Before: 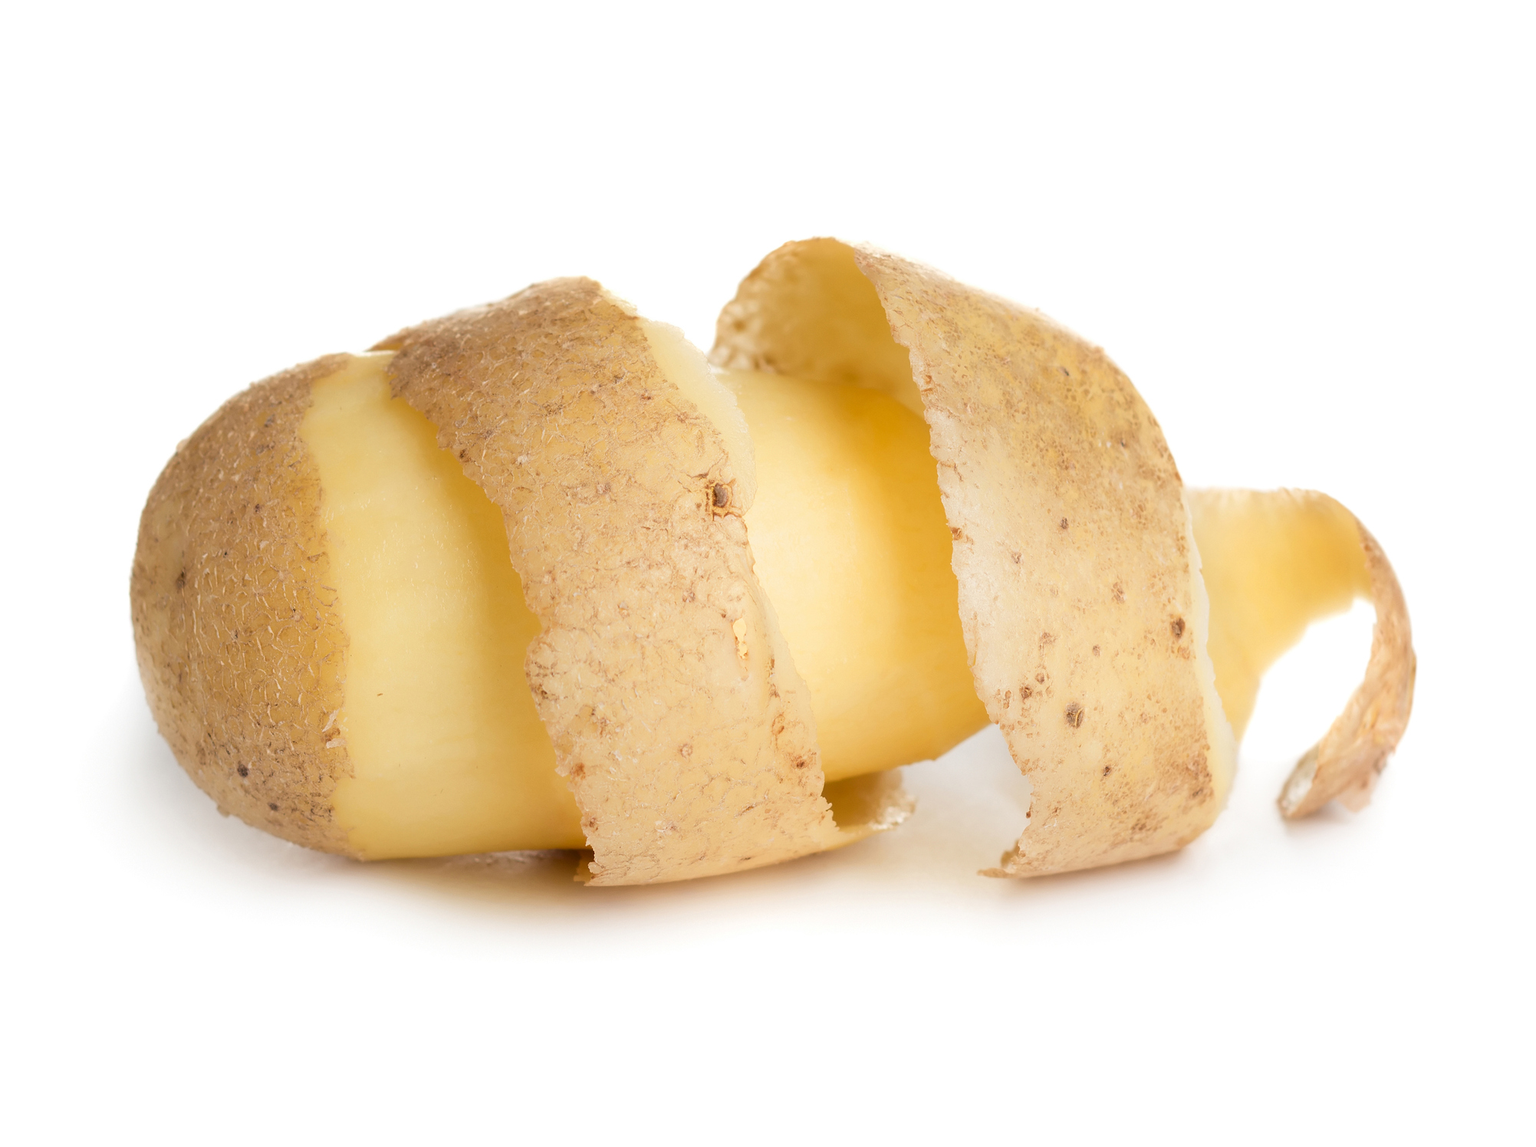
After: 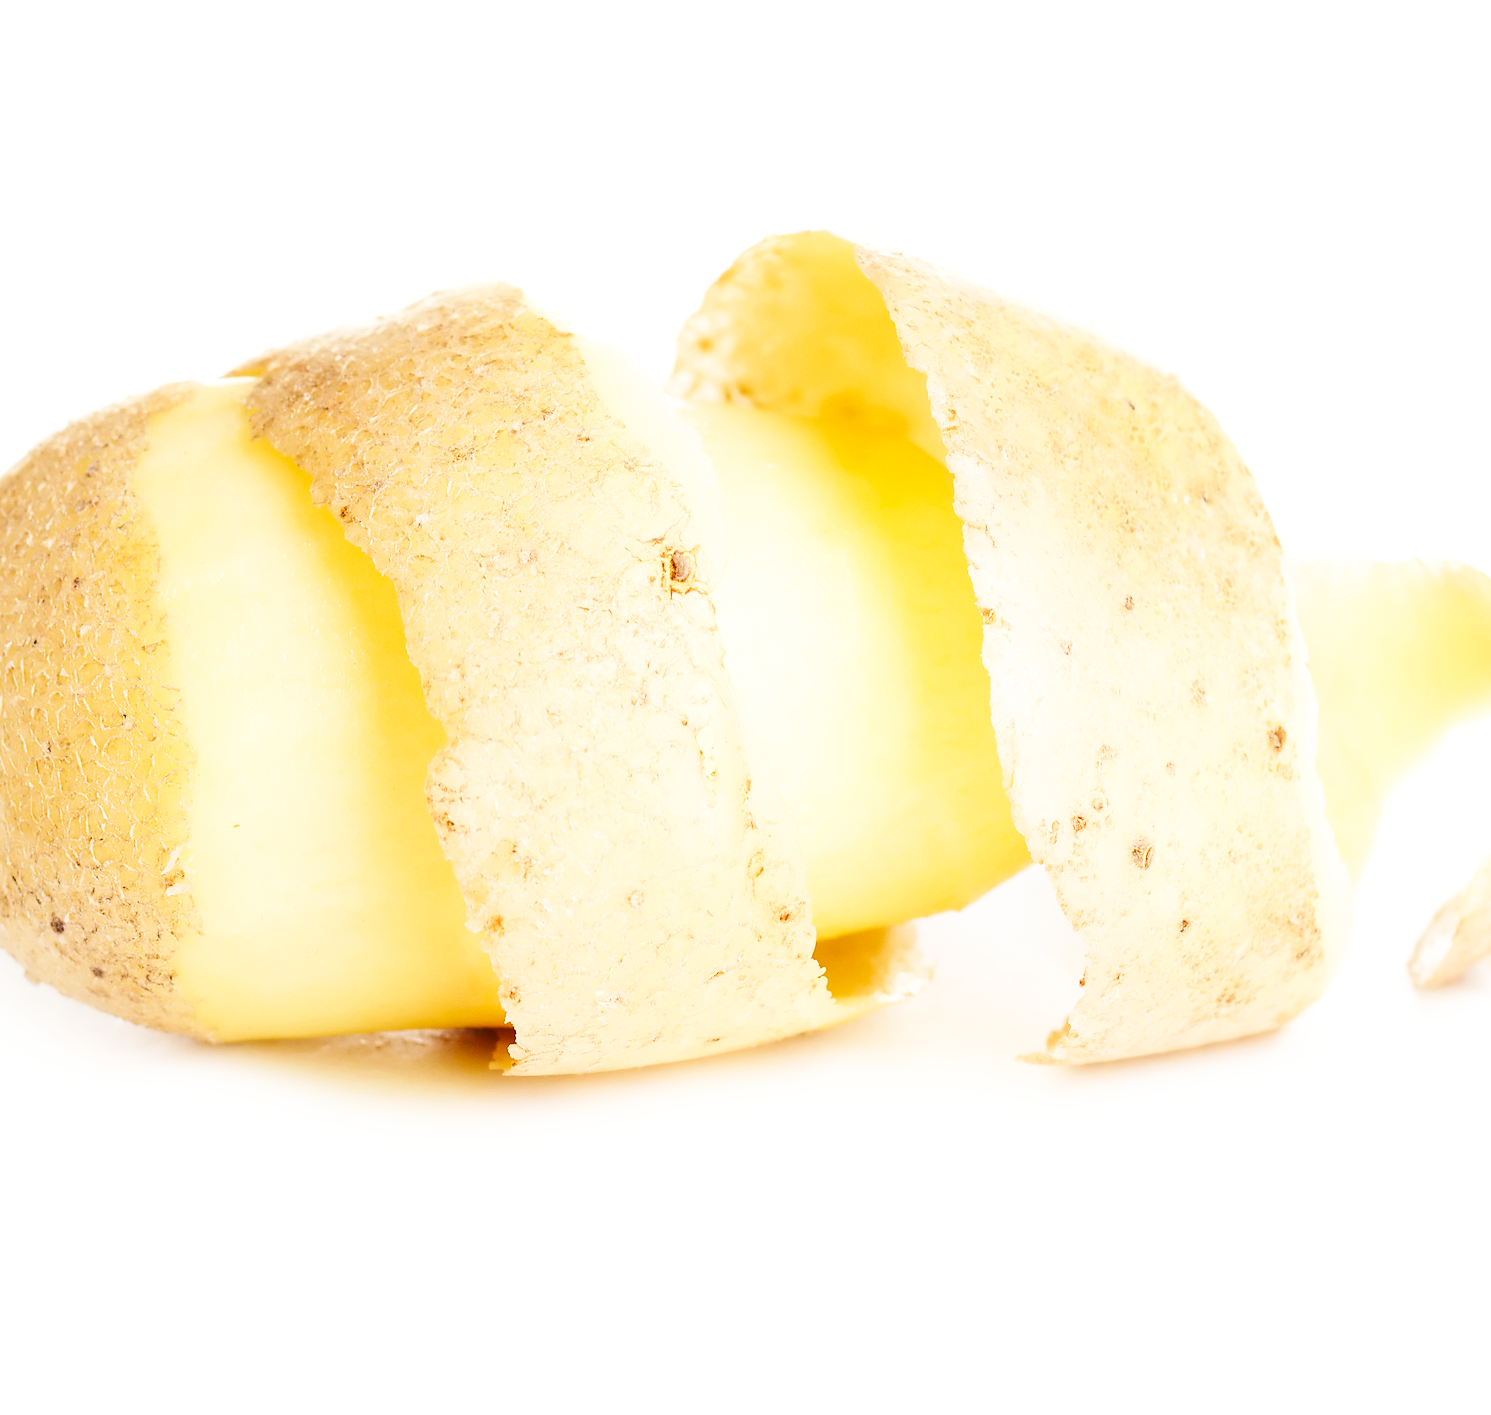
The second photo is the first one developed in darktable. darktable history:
sharpen: radius 1.5, amount 0.409, threshold 1.712
crop and rotate: left 12.949%, top 5.38%, right 12.587%
base curve: curves: ch0 [(0, 0.003) (0.001, 0.002) (0.006, 0.004) (0.02, 0.022) (0.048, 0.086) (0.094, 0.234) (0.162, 0.431) (0.258, 0.629) (0.385, 0.8) (0.548, 0.918) (0.751, 0.988) (1, 1)], preserve colors none
